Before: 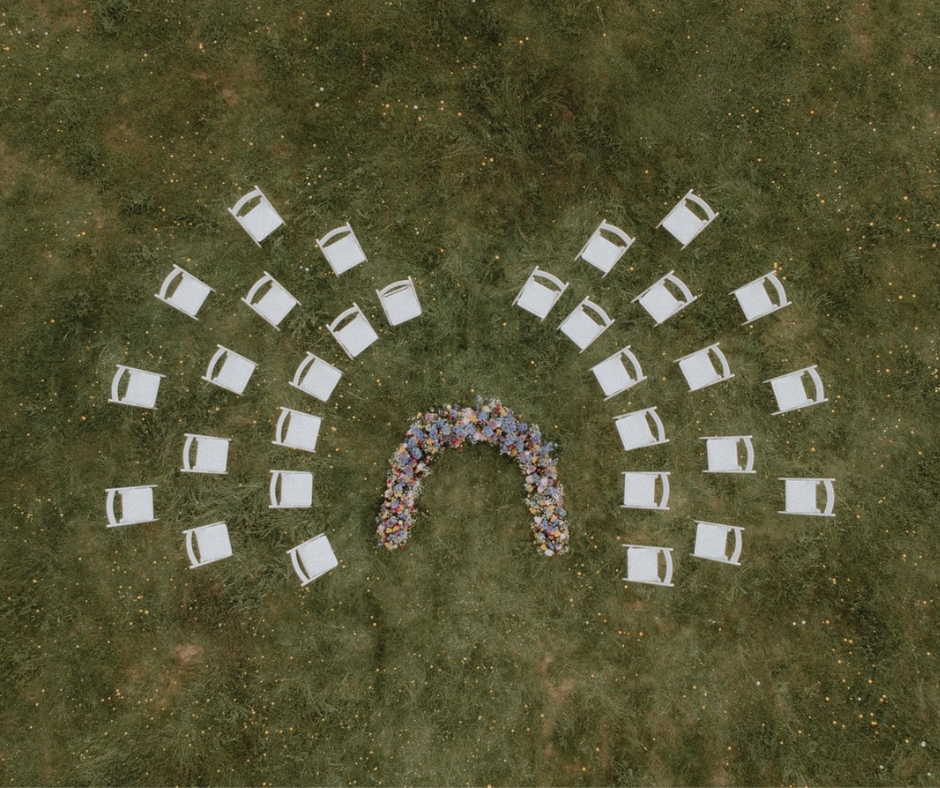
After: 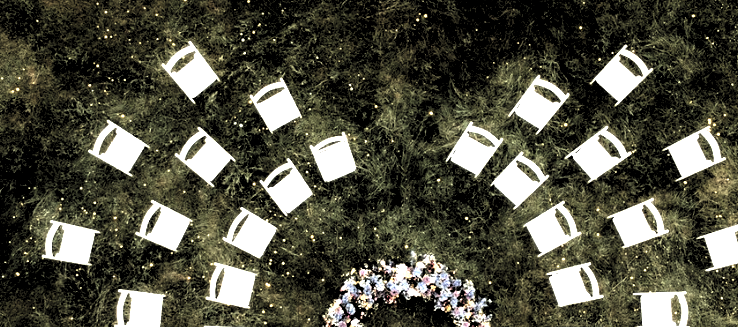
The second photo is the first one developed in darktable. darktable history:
levels: levels [0.514, 0.759, 1]
exposure: exposure 2 EV, compensate exposure bias true, compensate highlight preservation false
crop: left 7.036%, top 18.398%, right 14.379%, bottom 40.043%
